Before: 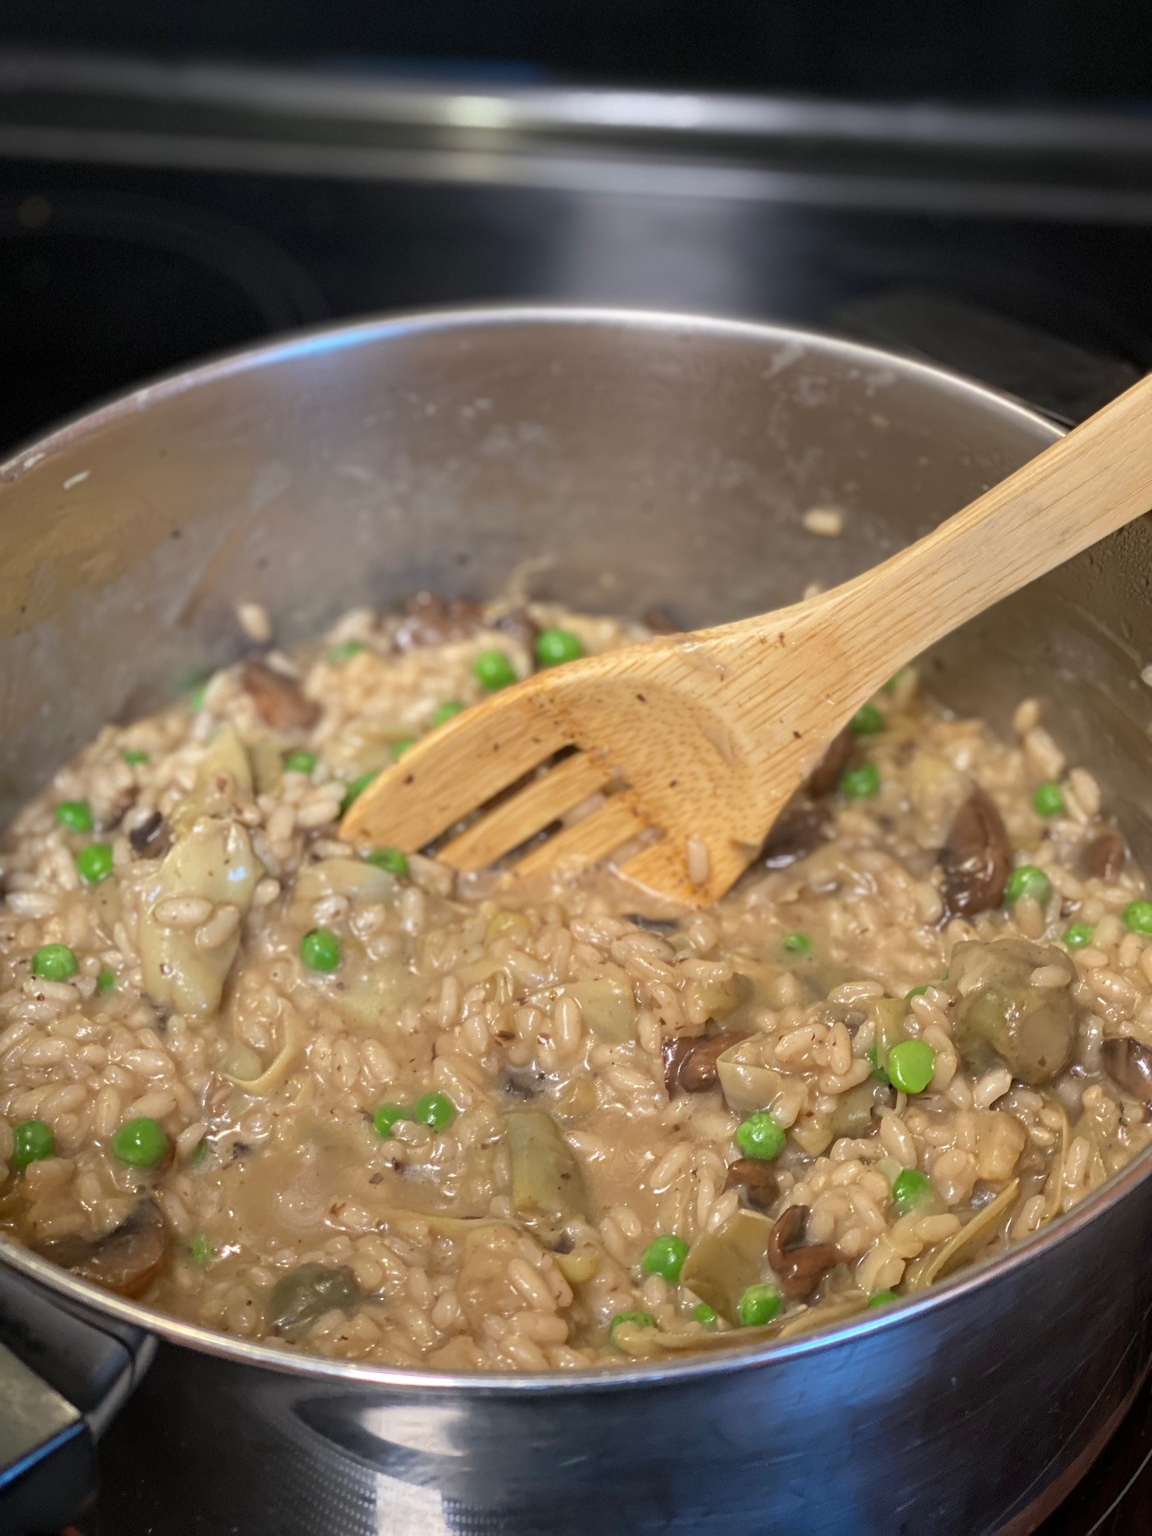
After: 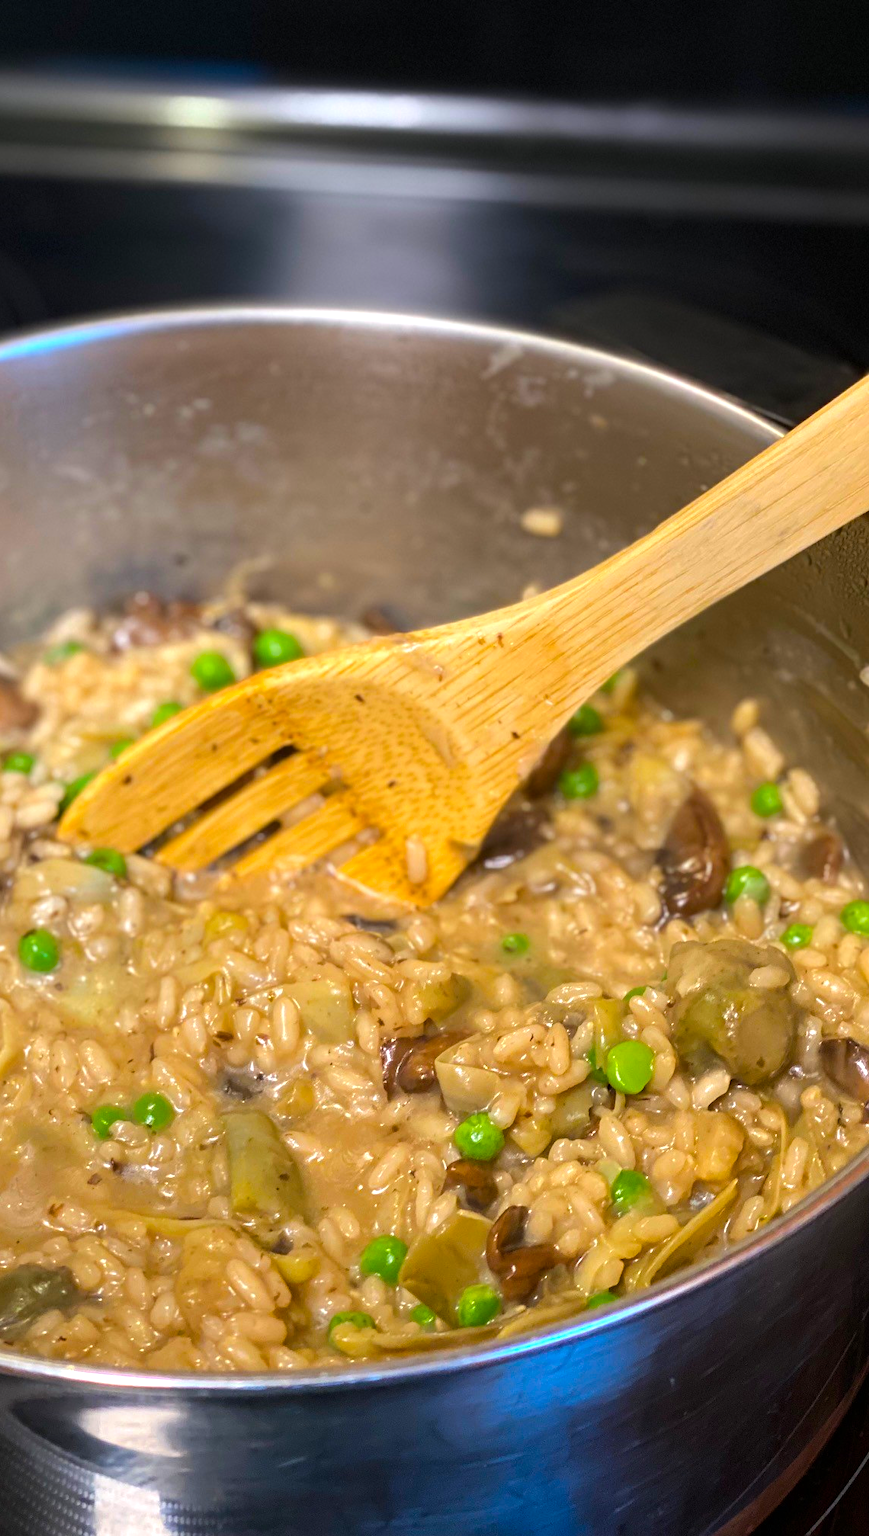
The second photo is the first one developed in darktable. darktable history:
crop and rotate: left 24.6%
color balance rgb: linear chroma grading › global chroma 15%, perceptual saturation grading › global saturation 30%
tone equalizer: -8 EV -0.417 EV, -7 EV -0.389 EV, -6 EV -0.333 EV, -5 EV -0.222 EV, -3 EV 0.222 EV, -2 EV 0.333 EV, -1 EV 0.389 EV, +0 EV 0.417 EV, edges refinement/feathering 500, mask exposure compensation -1.25 EV, preserve details no
